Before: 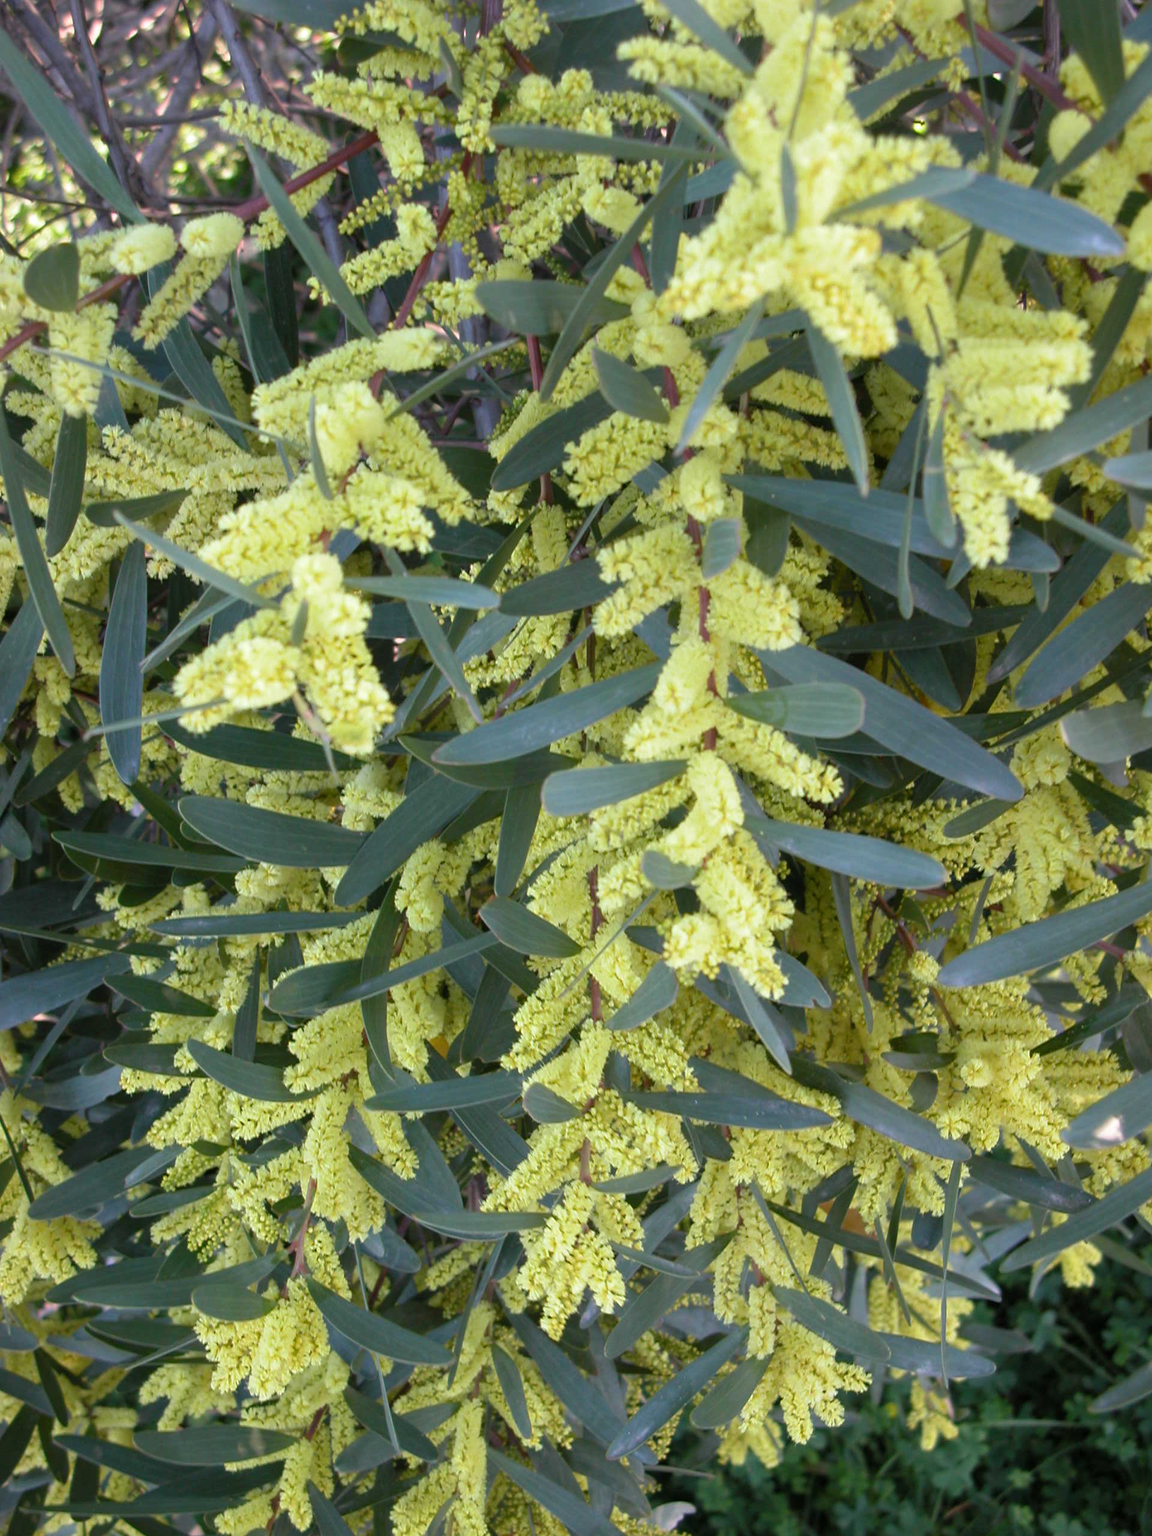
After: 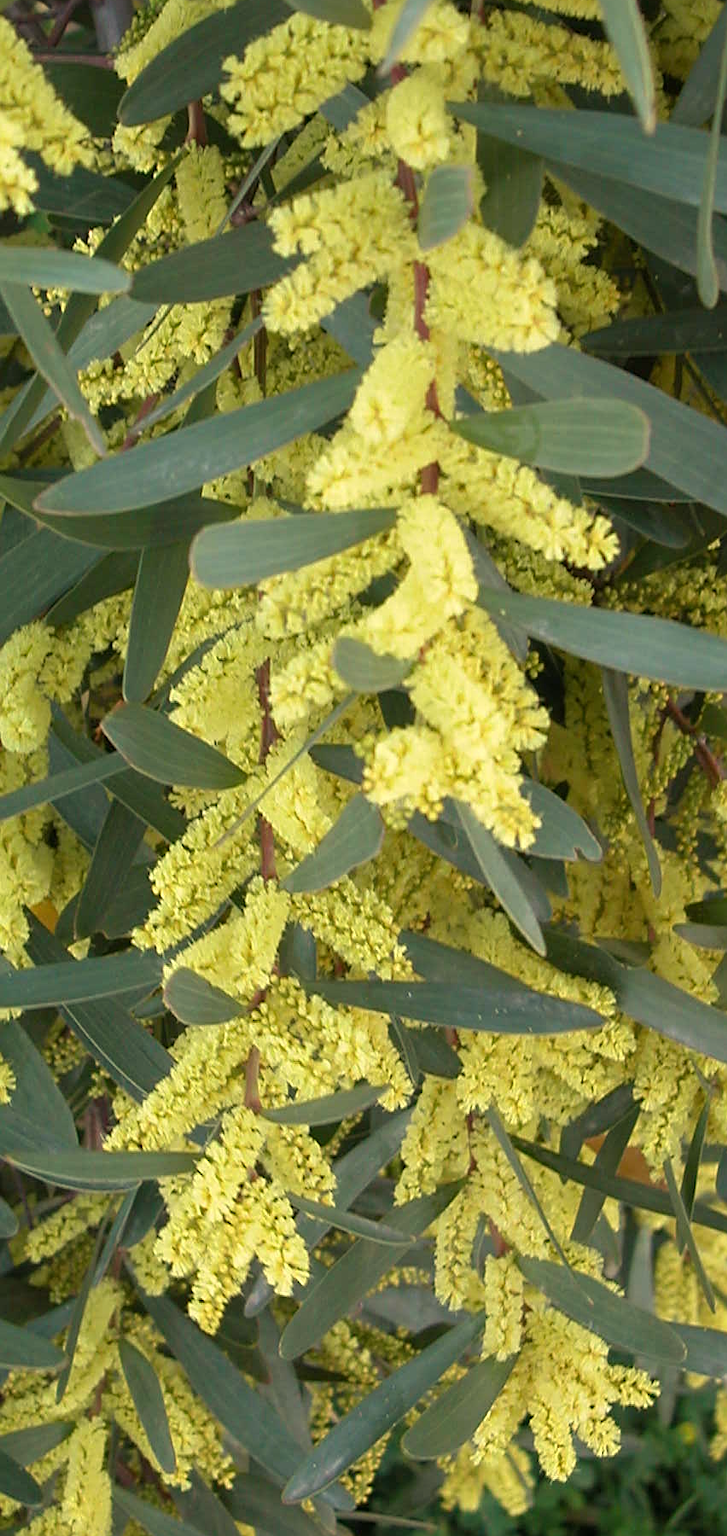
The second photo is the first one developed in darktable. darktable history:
white balance: red 1.08, blue 0.791
sharpen: on, module defaults
crop: left 35.432%, top 26.233%, right 20.145%, bottom 3.432%
